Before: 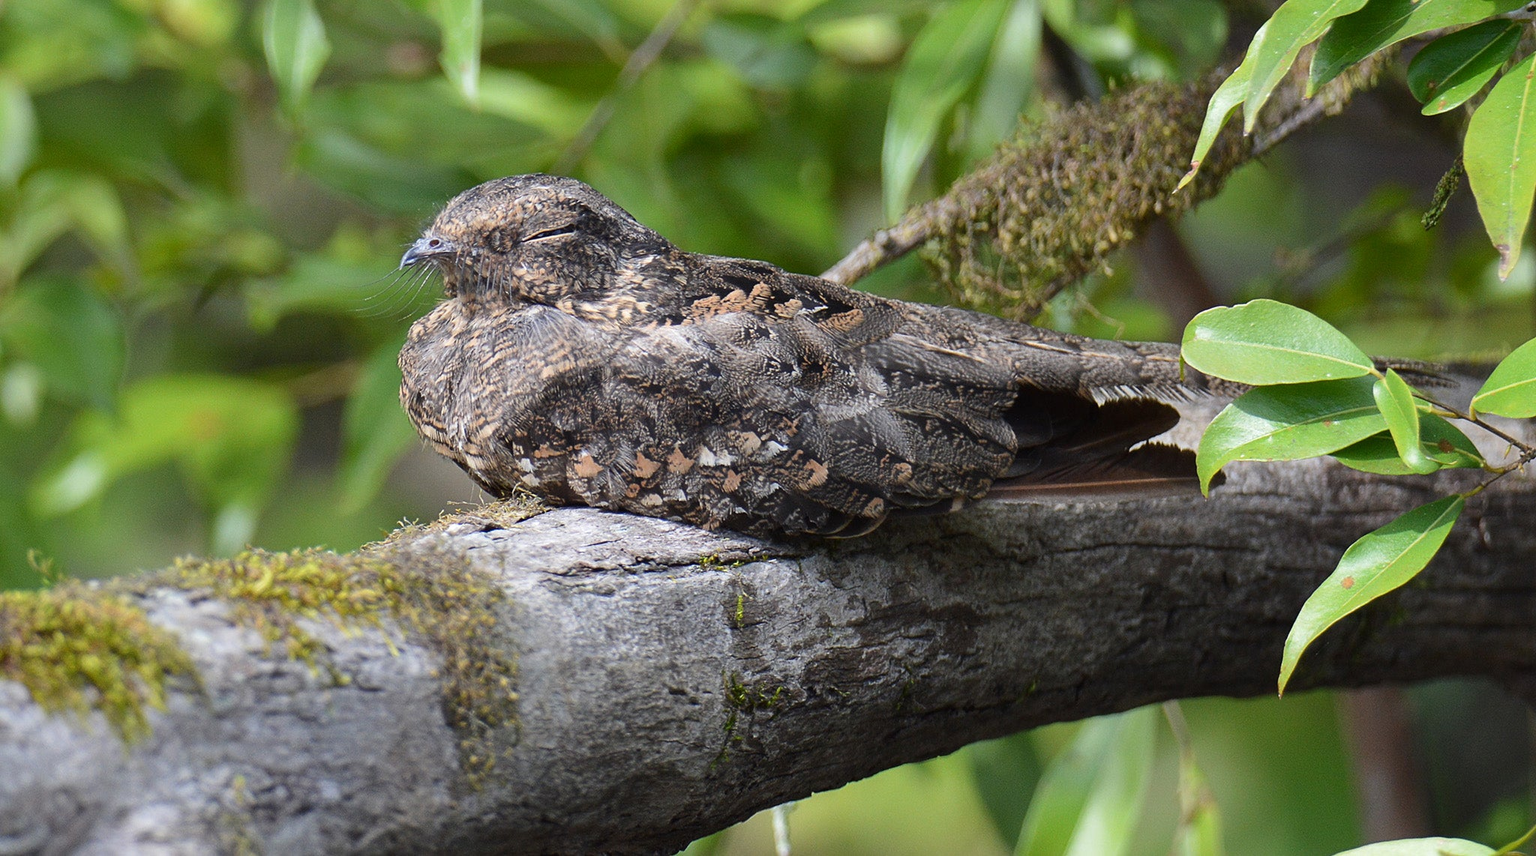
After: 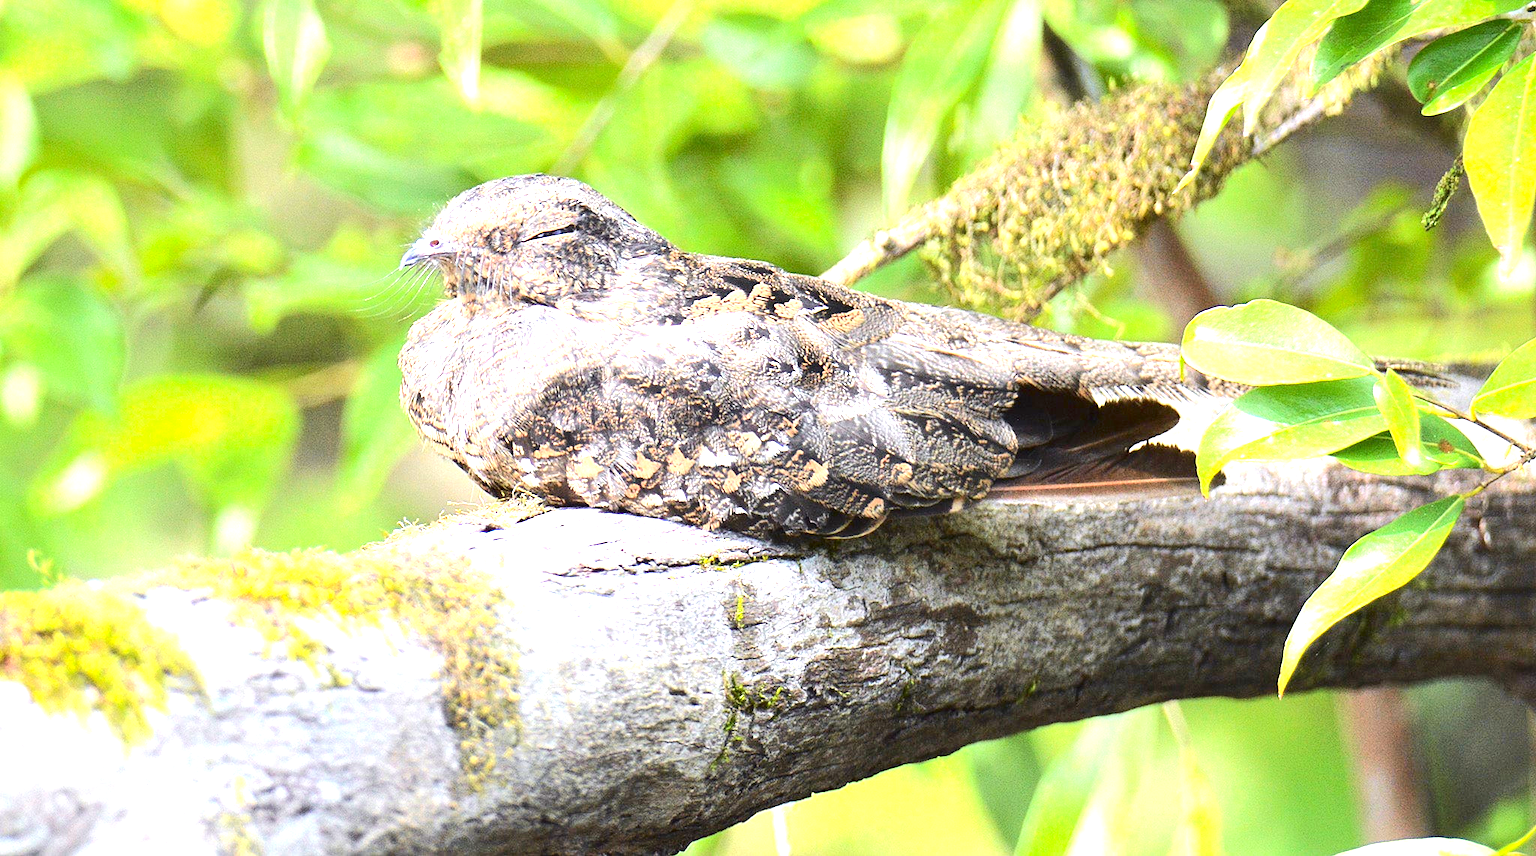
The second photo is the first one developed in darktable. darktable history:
tone curve: curves: ch0 [(0, 0) (0.091, 0.066) (0.184, 0.16) (0.491, 0.519) (0.748, 0.765) (1, 0.919)]; ch1 [(0, 0) (0.179, 0.173) (0.322, 0.32) (0.424, 0.424) (0.502, 0.5) (0.56, 0.575) (0.631, 0.675) (0.777, 0.806) (1, 1)]; ch2 [(0, 0) (0.434, 0.447) (0.497, 0.498) (0.539, 0.566) (0.676, 0.691) (1, 1)], color space Lab, independent channels, preserve colors none
tone equalizer: -8 EV -0.417 EV, -7 EV -0.389 EV, -6 EV -0.333 EV, -5 EV -0.222 EV, -3 EV 0.222 EV, -2 EV 0.333 EV, -1 EV 0.389 EV, +0 EV 0.417 EV, edges refinement/feathering 500, mask exposure compensation -1.57 EV, preserve details no
exposure: exposure 2.207 EV, compensate highlight preservation false
white balance: emerald 1
